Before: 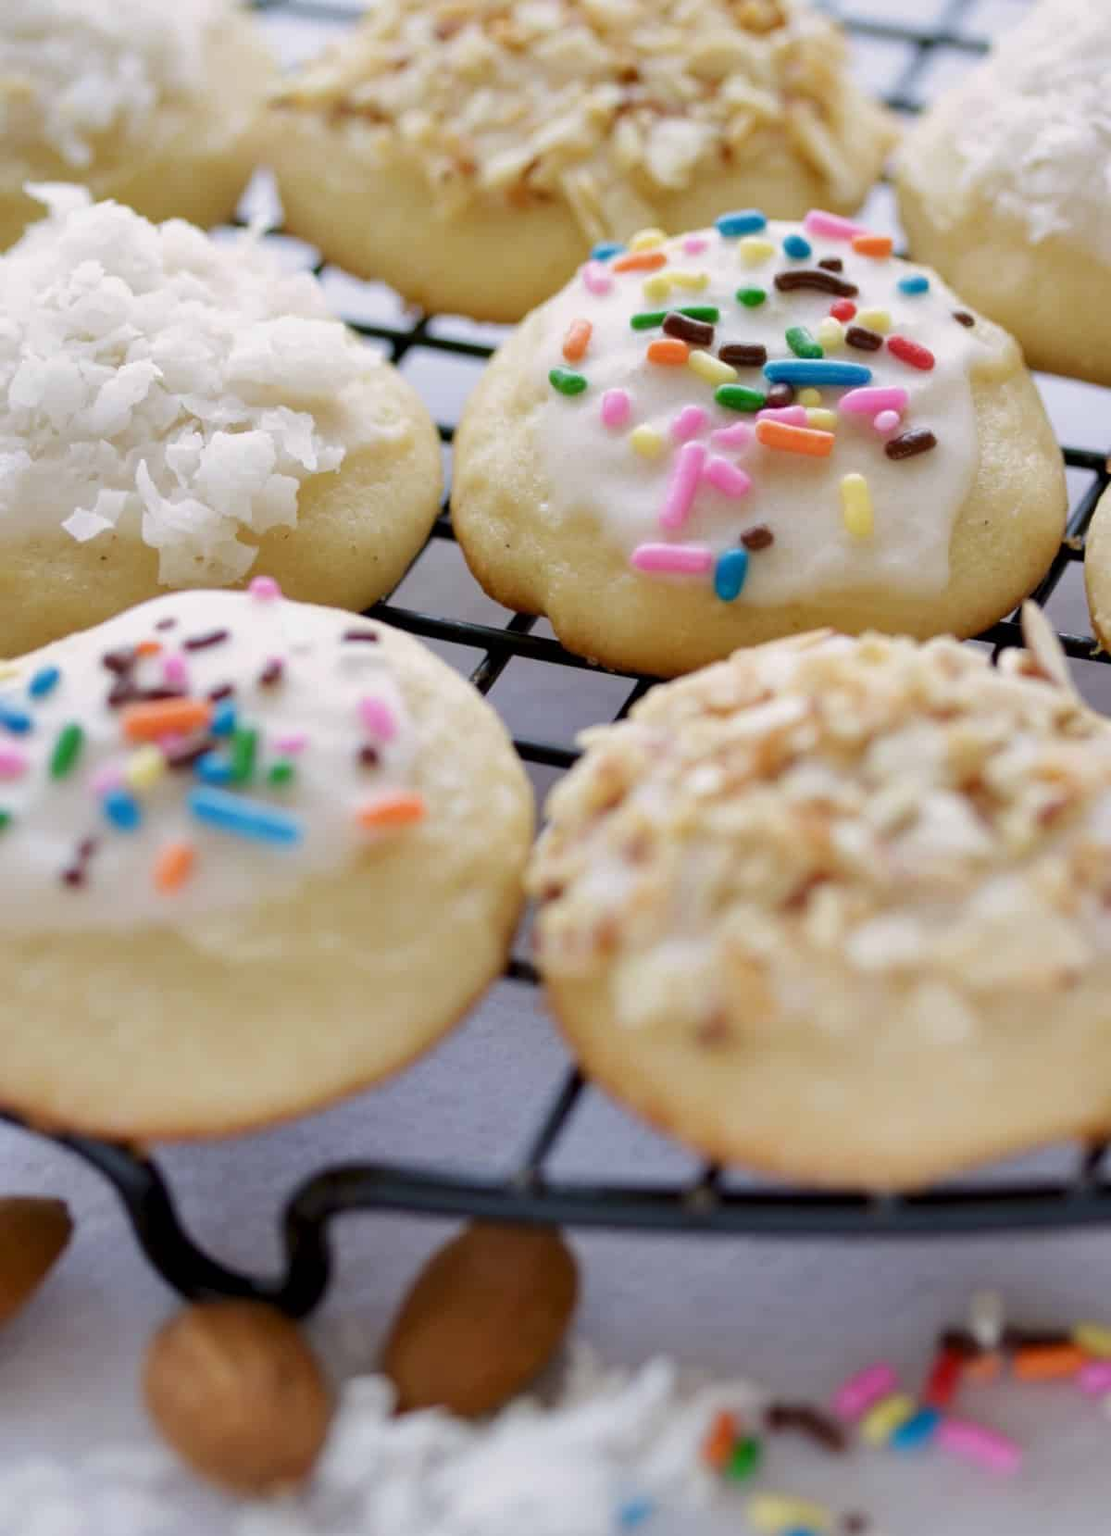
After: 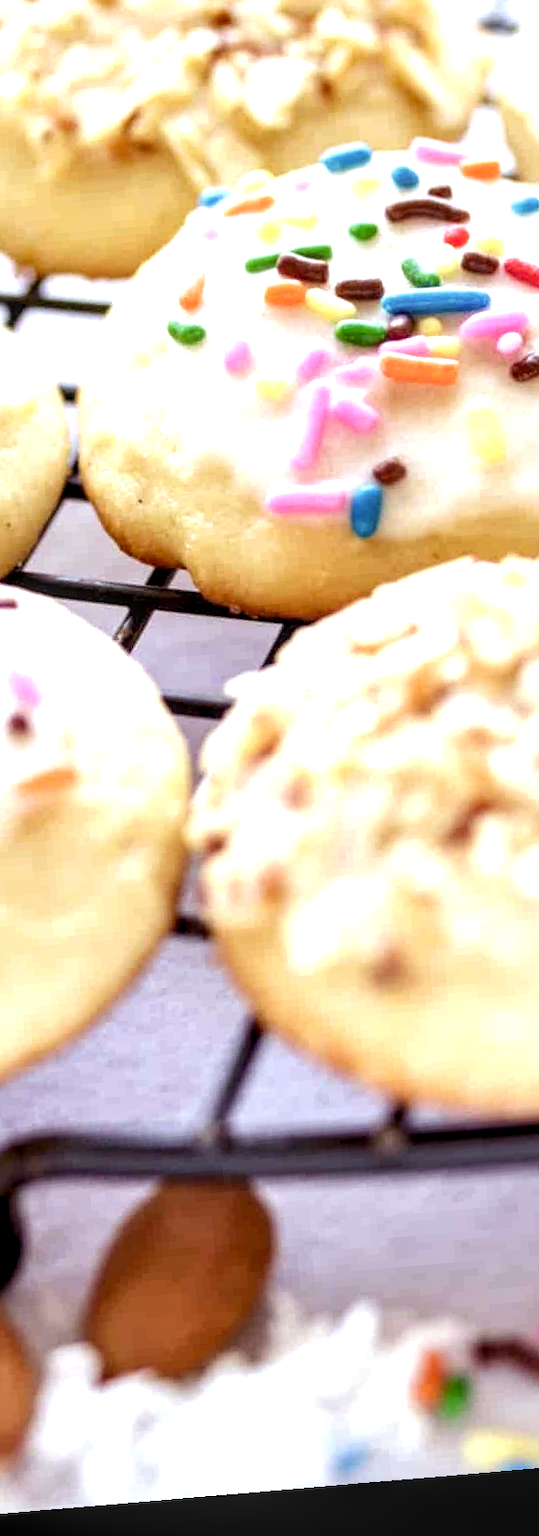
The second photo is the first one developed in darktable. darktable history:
local contrast: detail 150%
crop: left 33.452%, top 6.025%, right 23.155%
contrast brightness saturation: saturation -0.05
tone equalizer: on, module defaults
exposure: exposure 1.223 EV, compensate highlight preservation false
rgb levels: mode RGB, independent channels, levels [[0, 0.474, 1], [0, 0.5, 1], [0, 0.5, 1]]
rotate and perspective: rotation -4.86°, automatic cropping off
